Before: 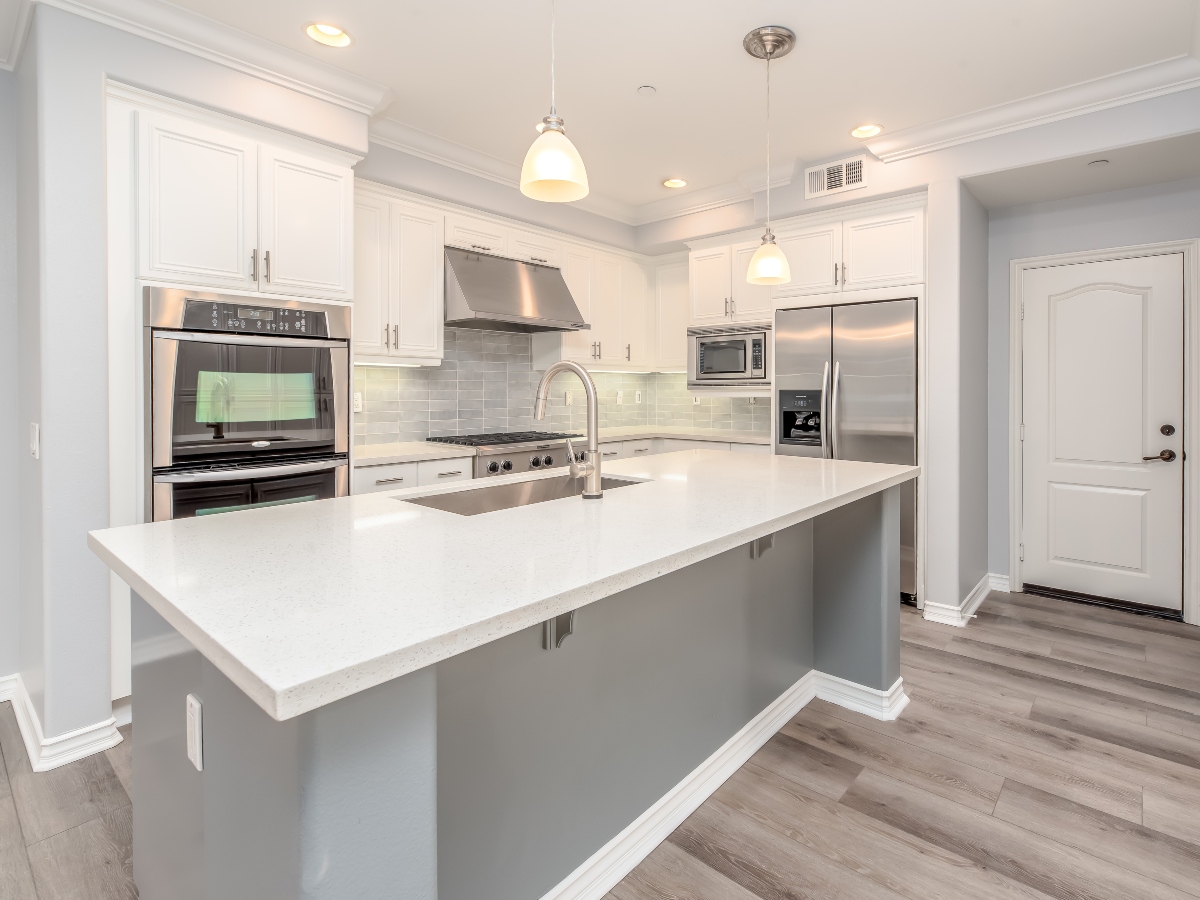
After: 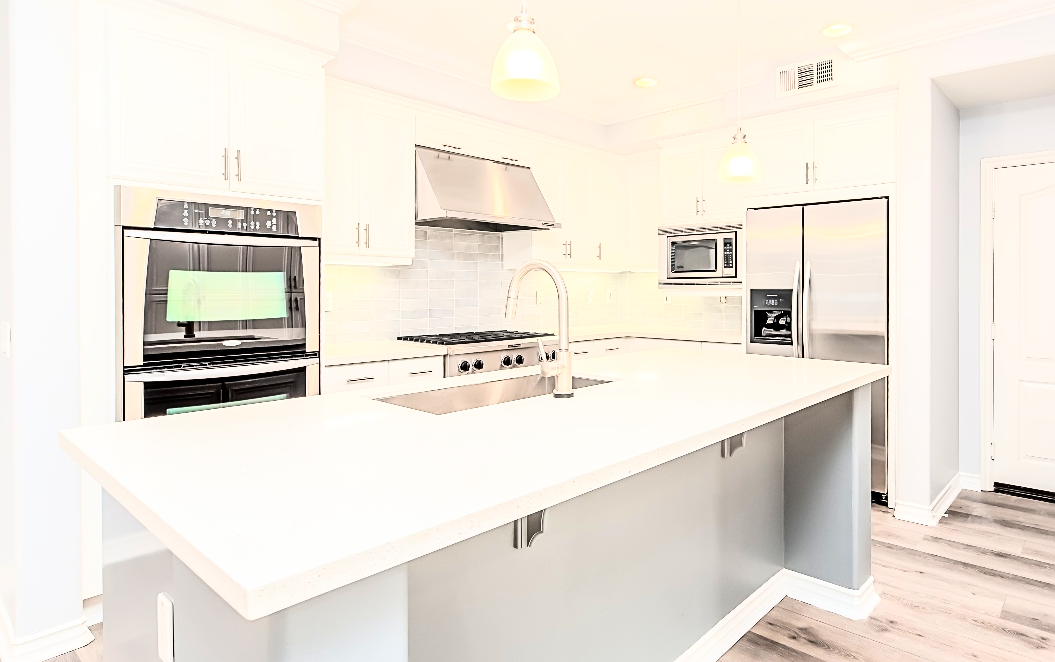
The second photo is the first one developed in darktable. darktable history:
rgb curve: curves: ch0 [(0, 0) (0.21, 0.15) (0.24, 0.21) (0.5, 0.75) (0.75, 0.96) (0.89, 0.99) (1, 1)]; ch1 [(0, 0.02) (0.21, 0.13) (0.25, 0.2) (0.5, 0.67) (0.75, 0.9) (0.89, 0.97) (1, 1)]; ch2 [(0, 0.02) (0.21, 0.13) (0.25, 0.2) (0.5, 0.67) (0.75, 0.9) (0.89, 0.97) (1, 1)], compensate middle gray true
crop and rotate: left 2.425%, top 11.305%, right 9.6%, bottom 15.08%
sharpen: on, module defaults
